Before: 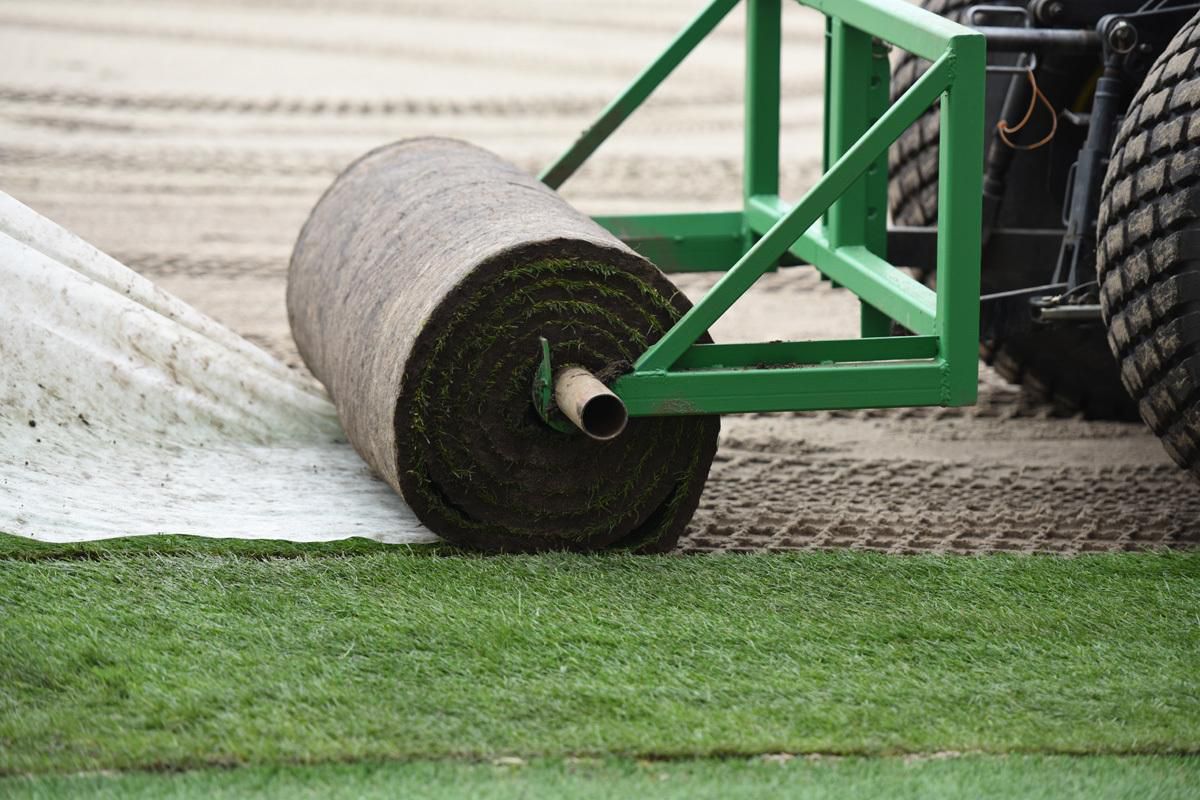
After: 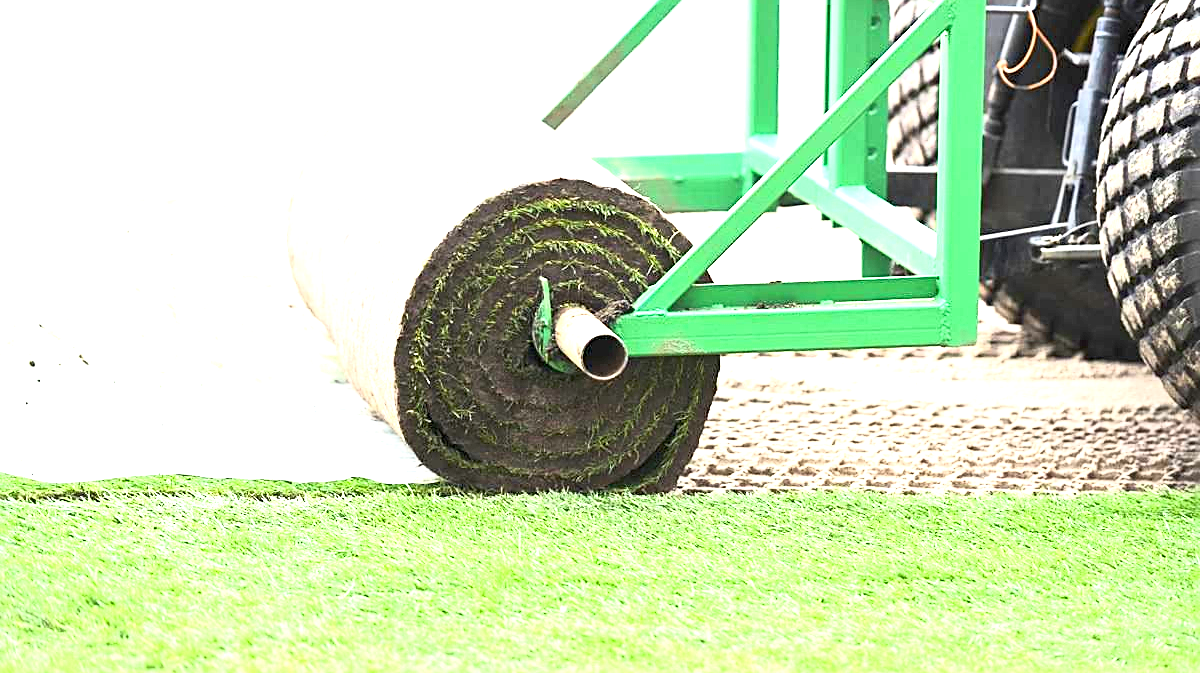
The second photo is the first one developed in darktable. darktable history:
sharpen: on, module defaults
crop: top 7.574%, bottom 8.209%
exposure: black level correction 0.001, exposure 2.001 EV, compensate exposure bias true, compensate highlight preservation false
base curve: curves: ch0 [(0, 0) (0.579, 0.807) (1, 1)]
tone equalizer: -8 EV -0.734 EV, -7 EV -0.696 EV, -6 EV -0.566 EV, -5 EV -0.362 EV, -3 EV 0.402 EV, -2 EV 0.6 EV, -1 EV 0.678 EV, +0 EV 0.778 EV, smoothing diameter 24.9%, edges refinement/feathering 7.2, preserve details guided filter
